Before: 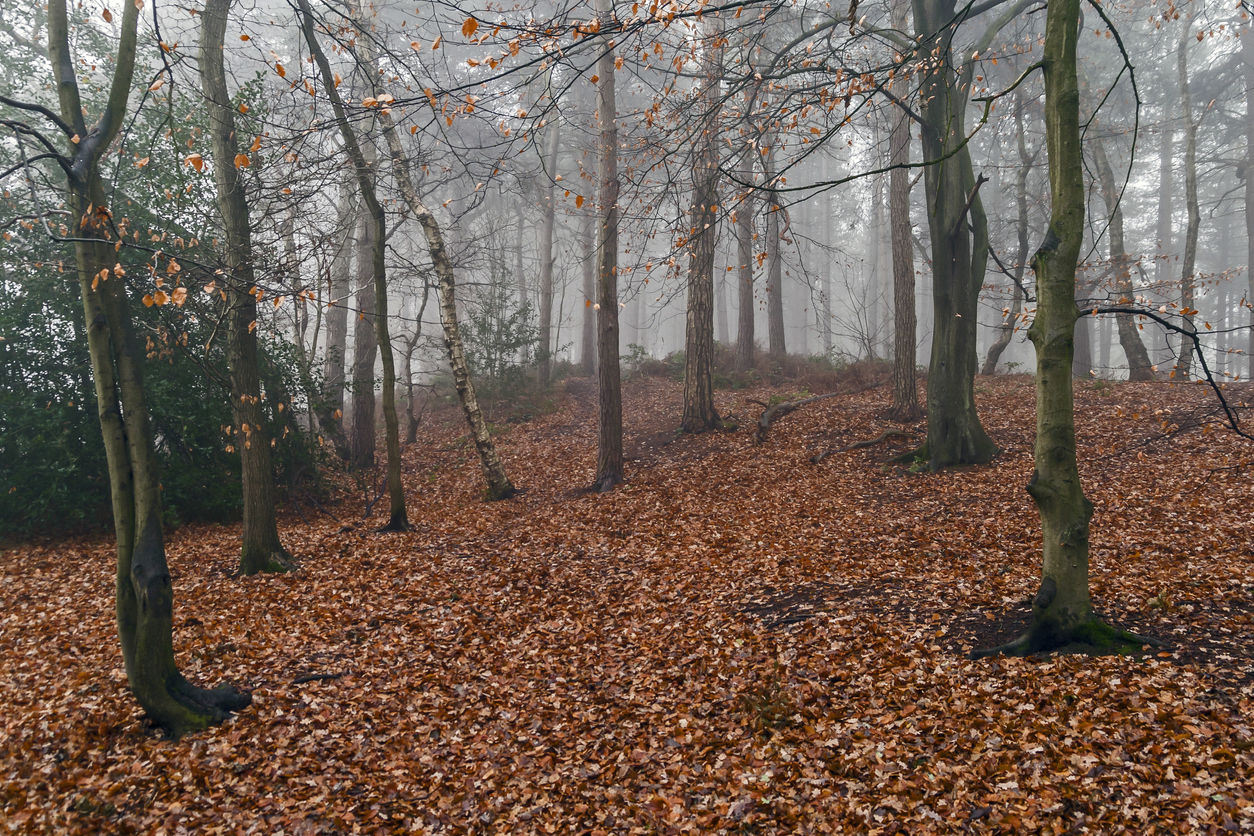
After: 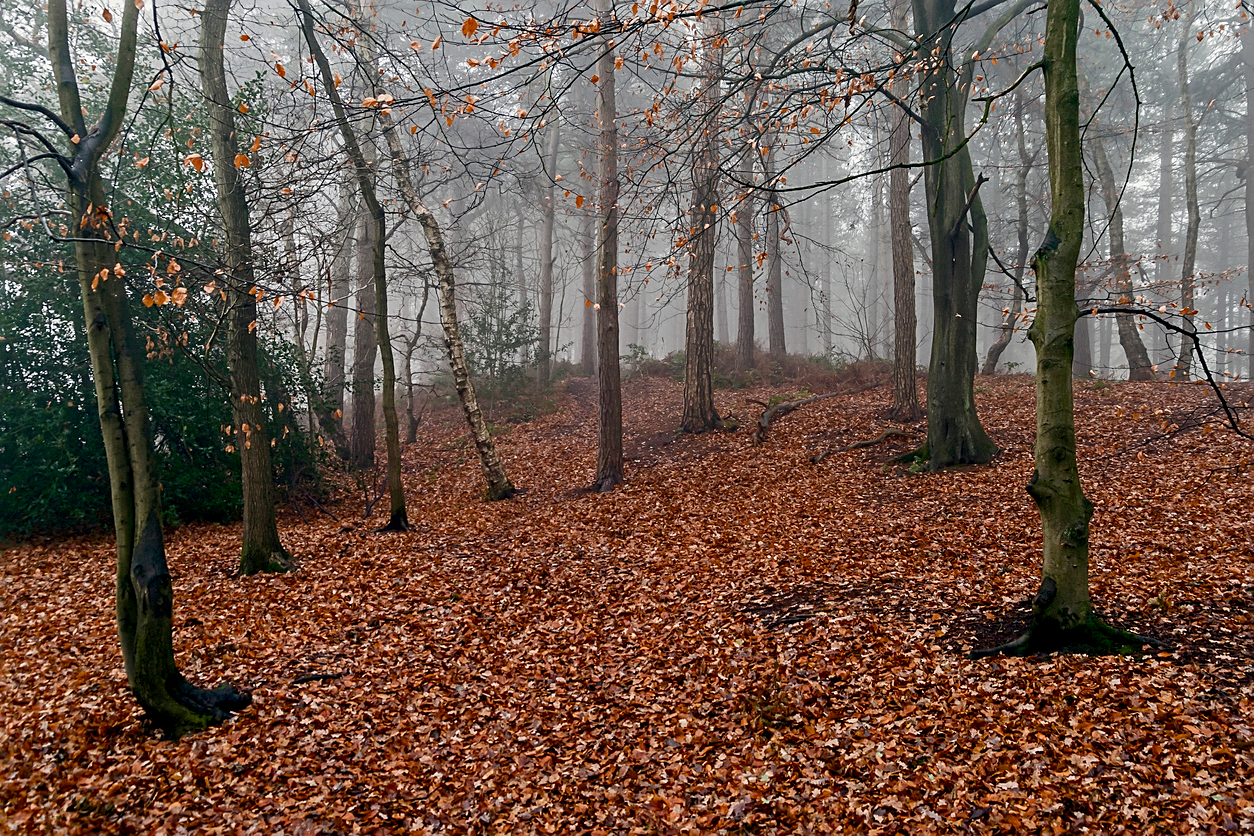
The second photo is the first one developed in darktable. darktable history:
sharpen: on, module defaults
exposure: black level correction 0.009, exposure -0.159 EV, compensate highlight preservation false
